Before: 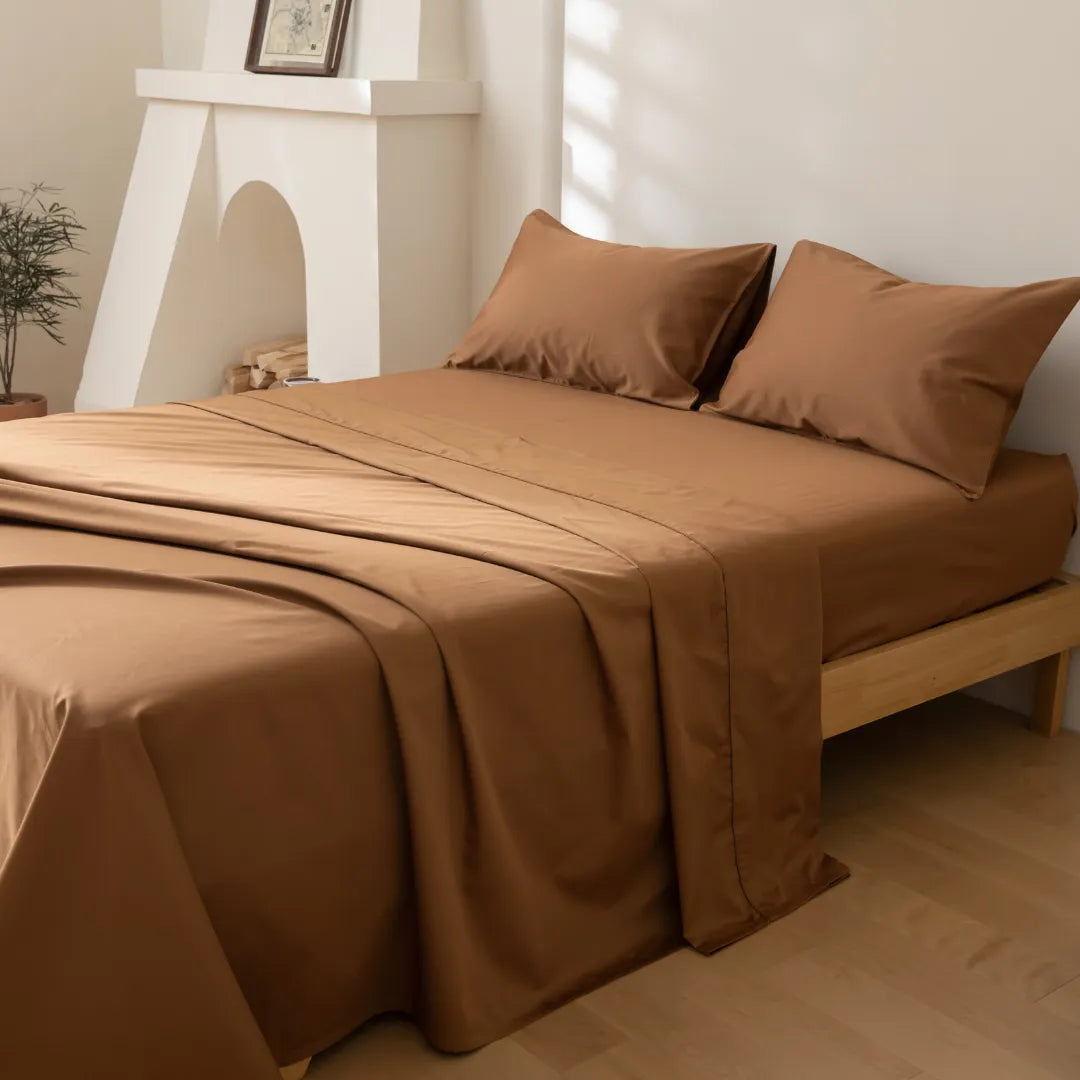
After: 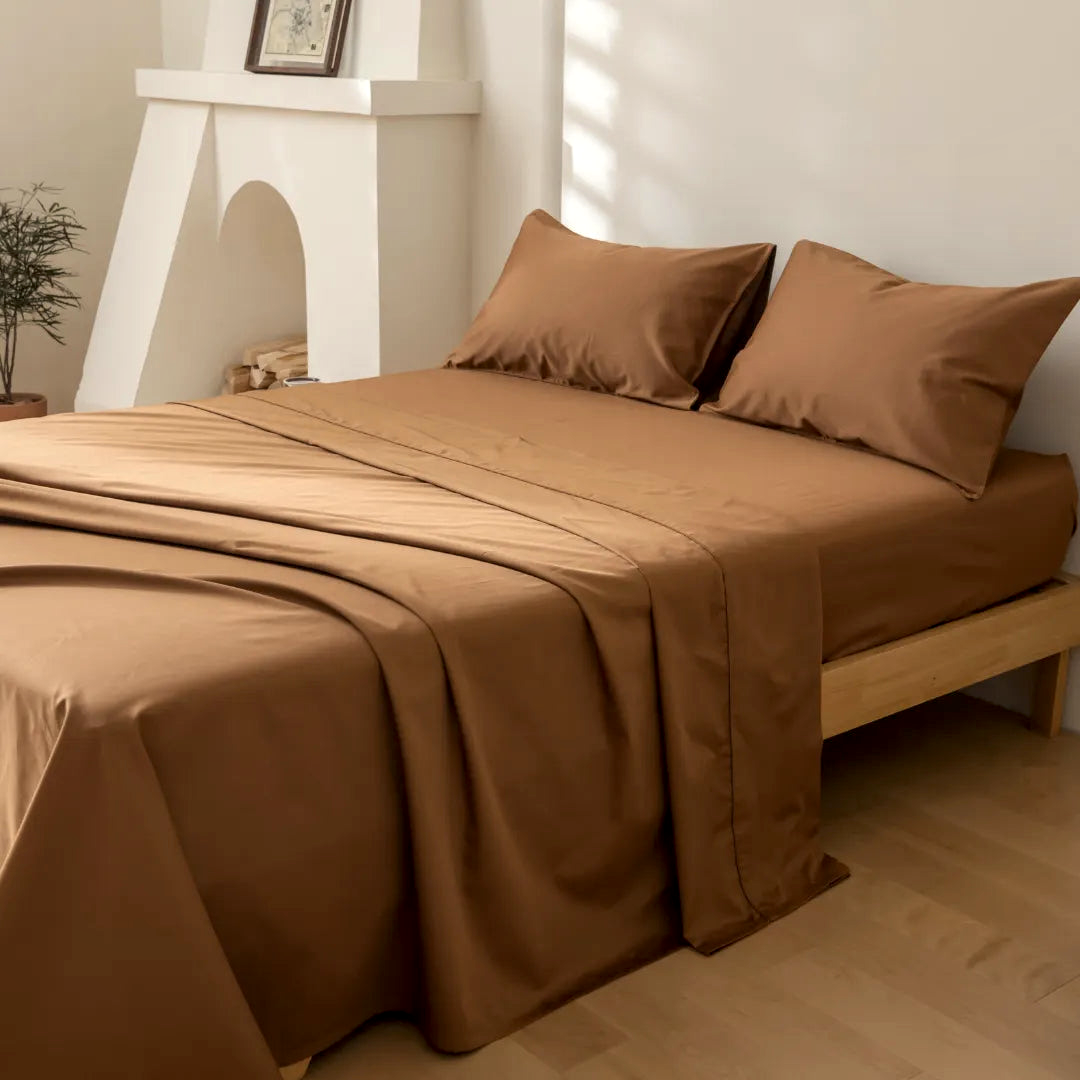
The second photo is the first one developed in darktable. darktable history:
local contrast: on, module defaults
color correction: highlights b* 2.91
base curve: curves: ch0 [(0, 0) (0.283, 0.295) (1, 1)], exposure shift 0.01, preserve colors none
